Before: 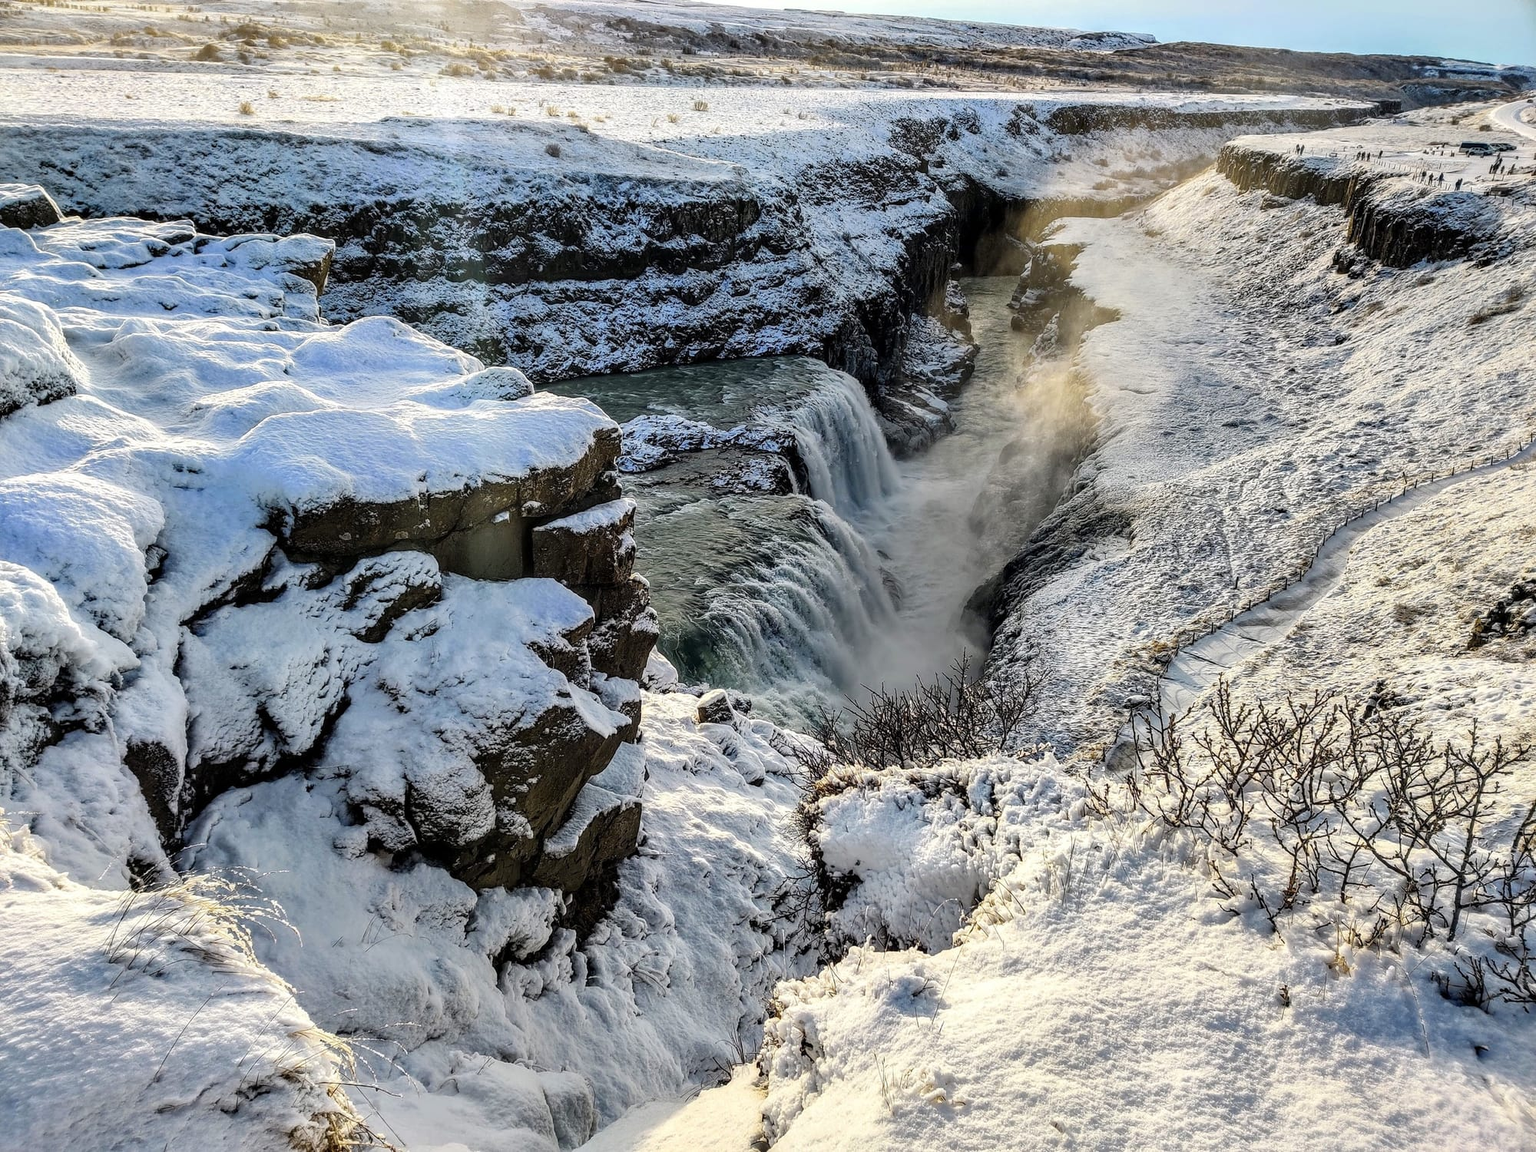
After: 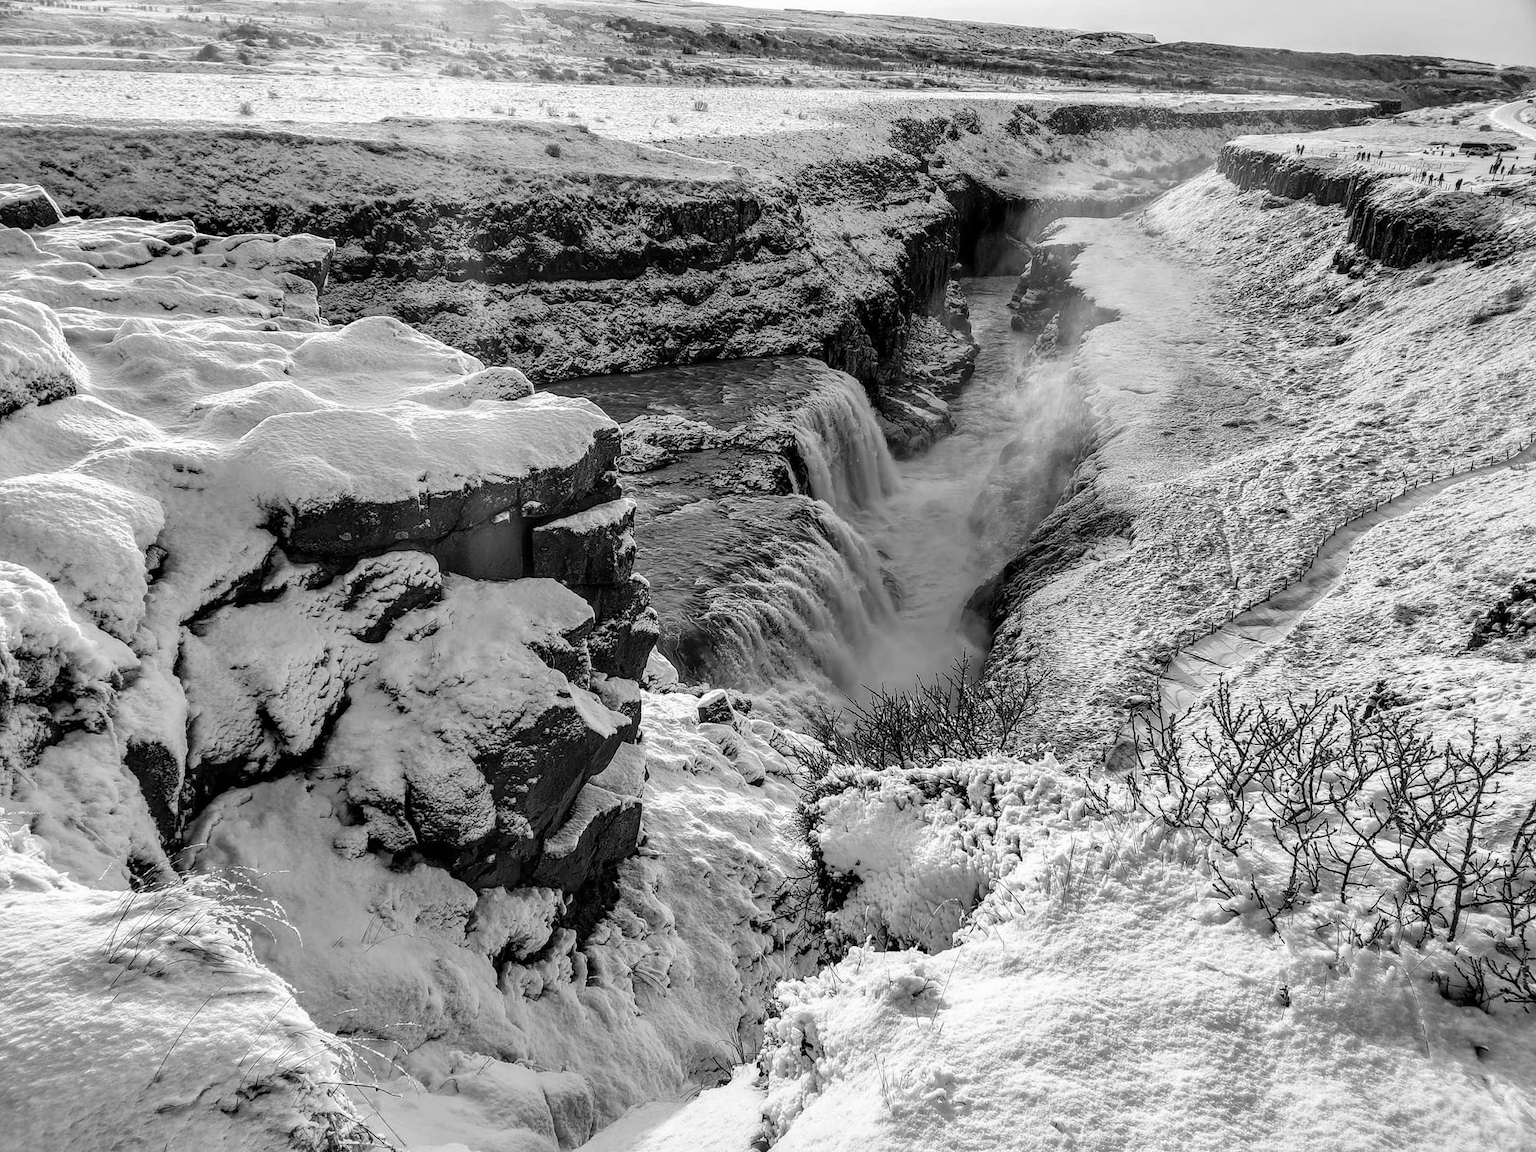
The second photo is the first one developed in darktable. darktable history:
white balance: red 0.954, blue 1.079
monochrome: on, module defaults
